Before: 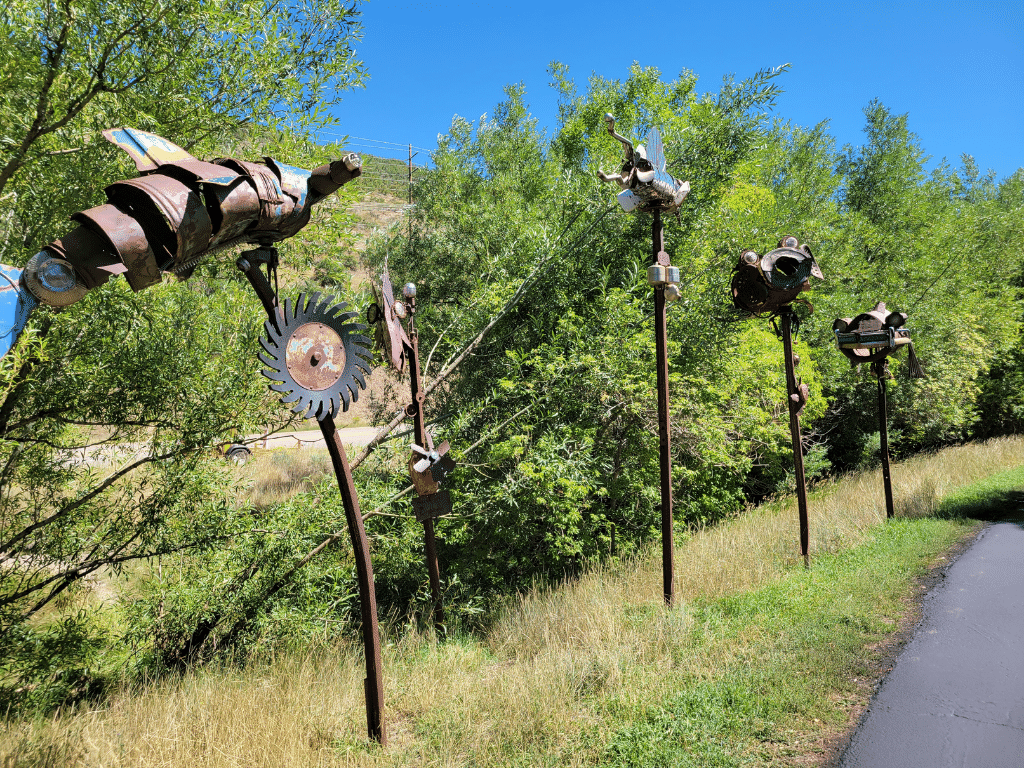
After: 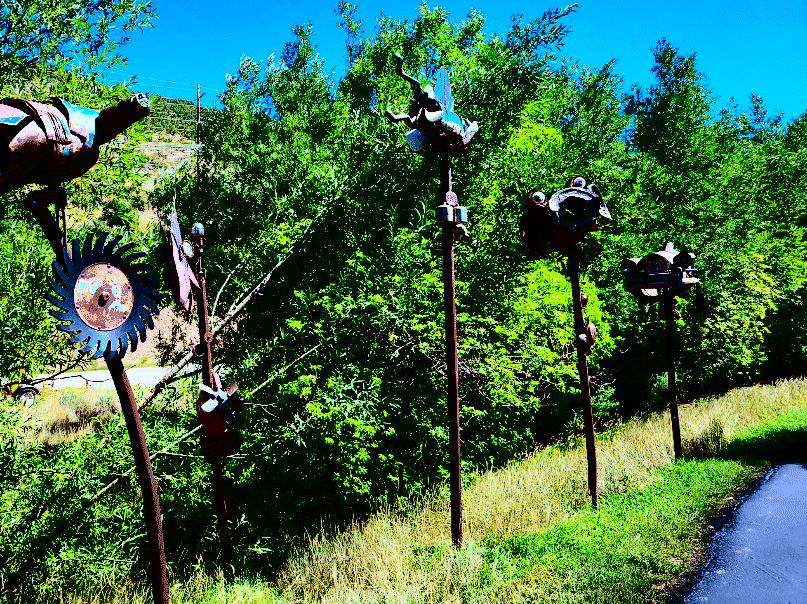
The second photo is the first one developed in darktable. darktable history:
white balance: red 0.931, blue 1.11
contrast brightness saturation: contrast 0.77, brightness -1, saturation 1
crop and rotate: left 20.74%, top 7.912%, right 0.375%, bottom 13.378%
